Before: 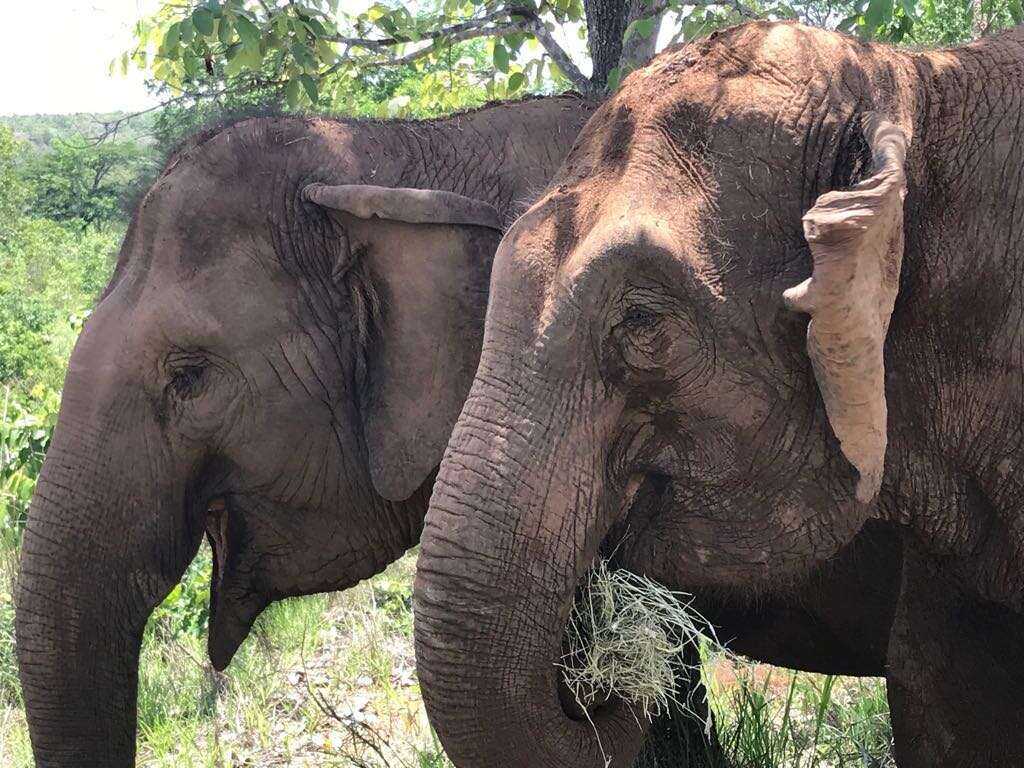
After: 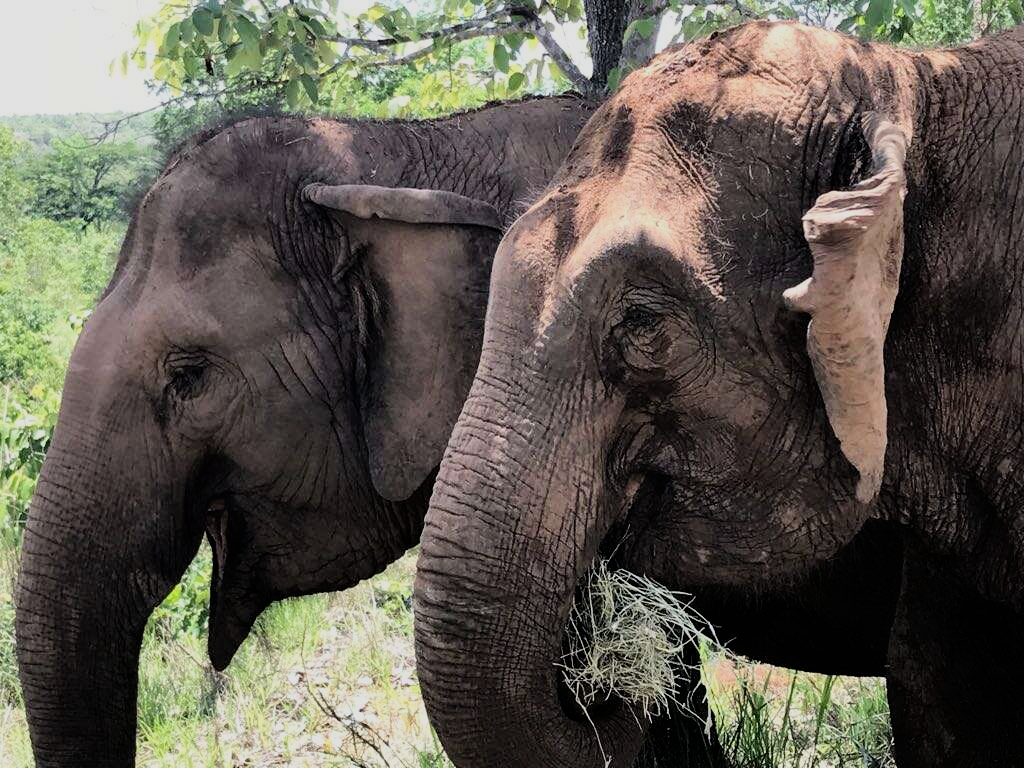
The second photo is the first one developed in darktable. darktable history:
filmic rgb: black relative exposure -7.5 EV, white relative exposure 5 EV, hardness 3.34, contrast 1.3
exposure: compensate exposure bias true, compensate highlight preservation false
